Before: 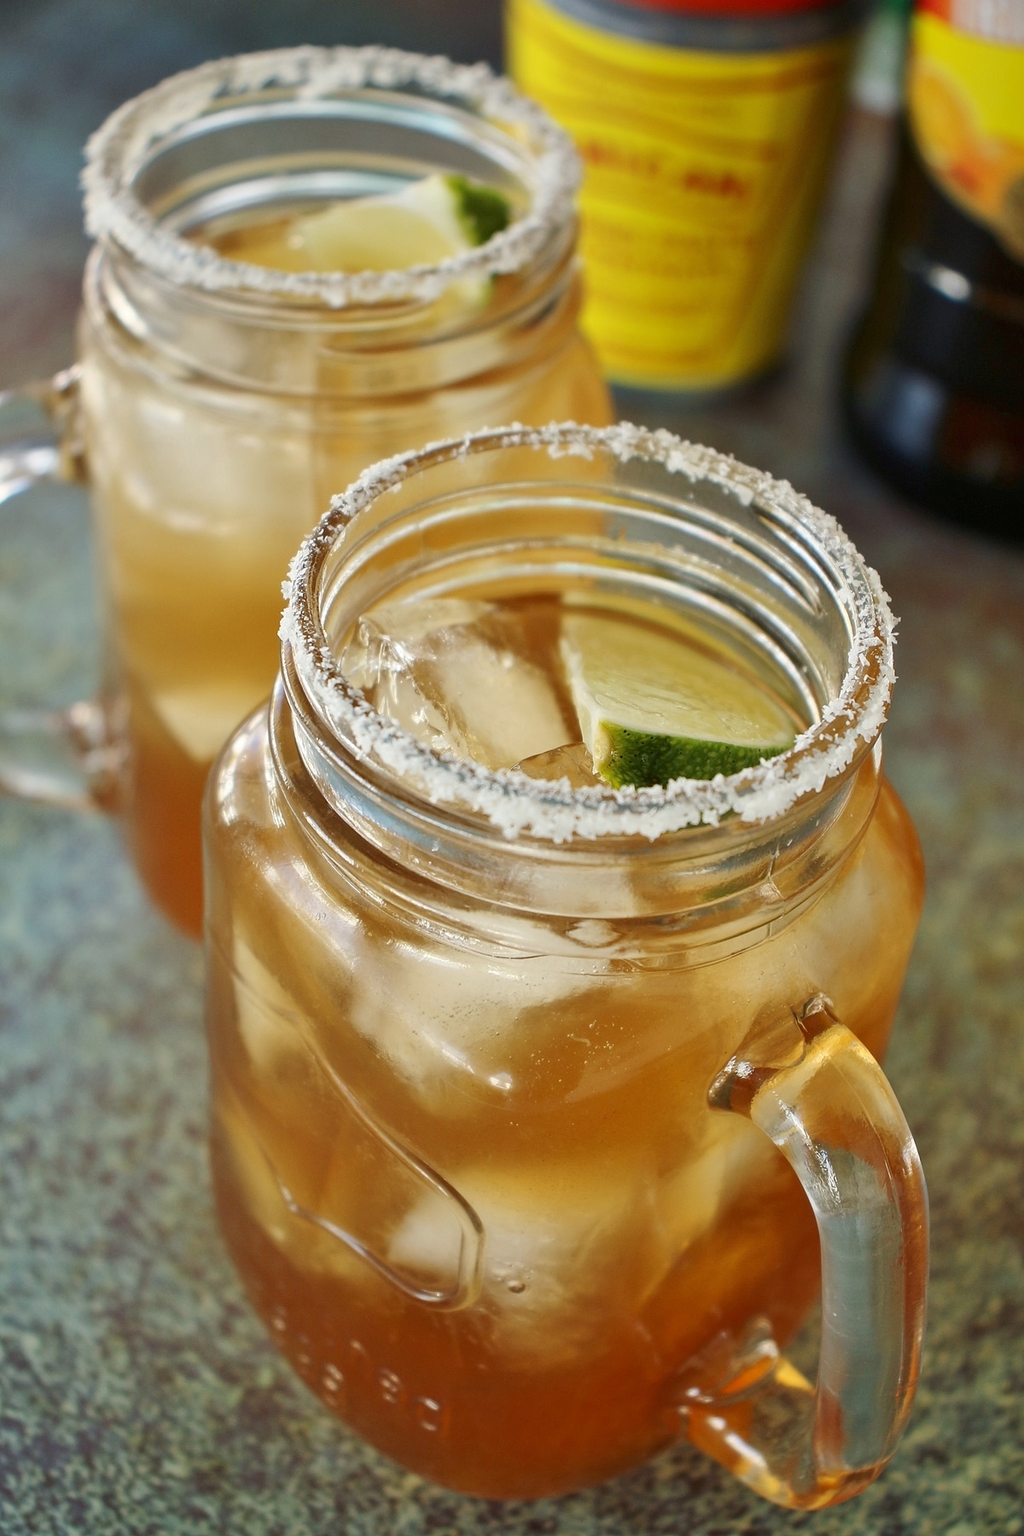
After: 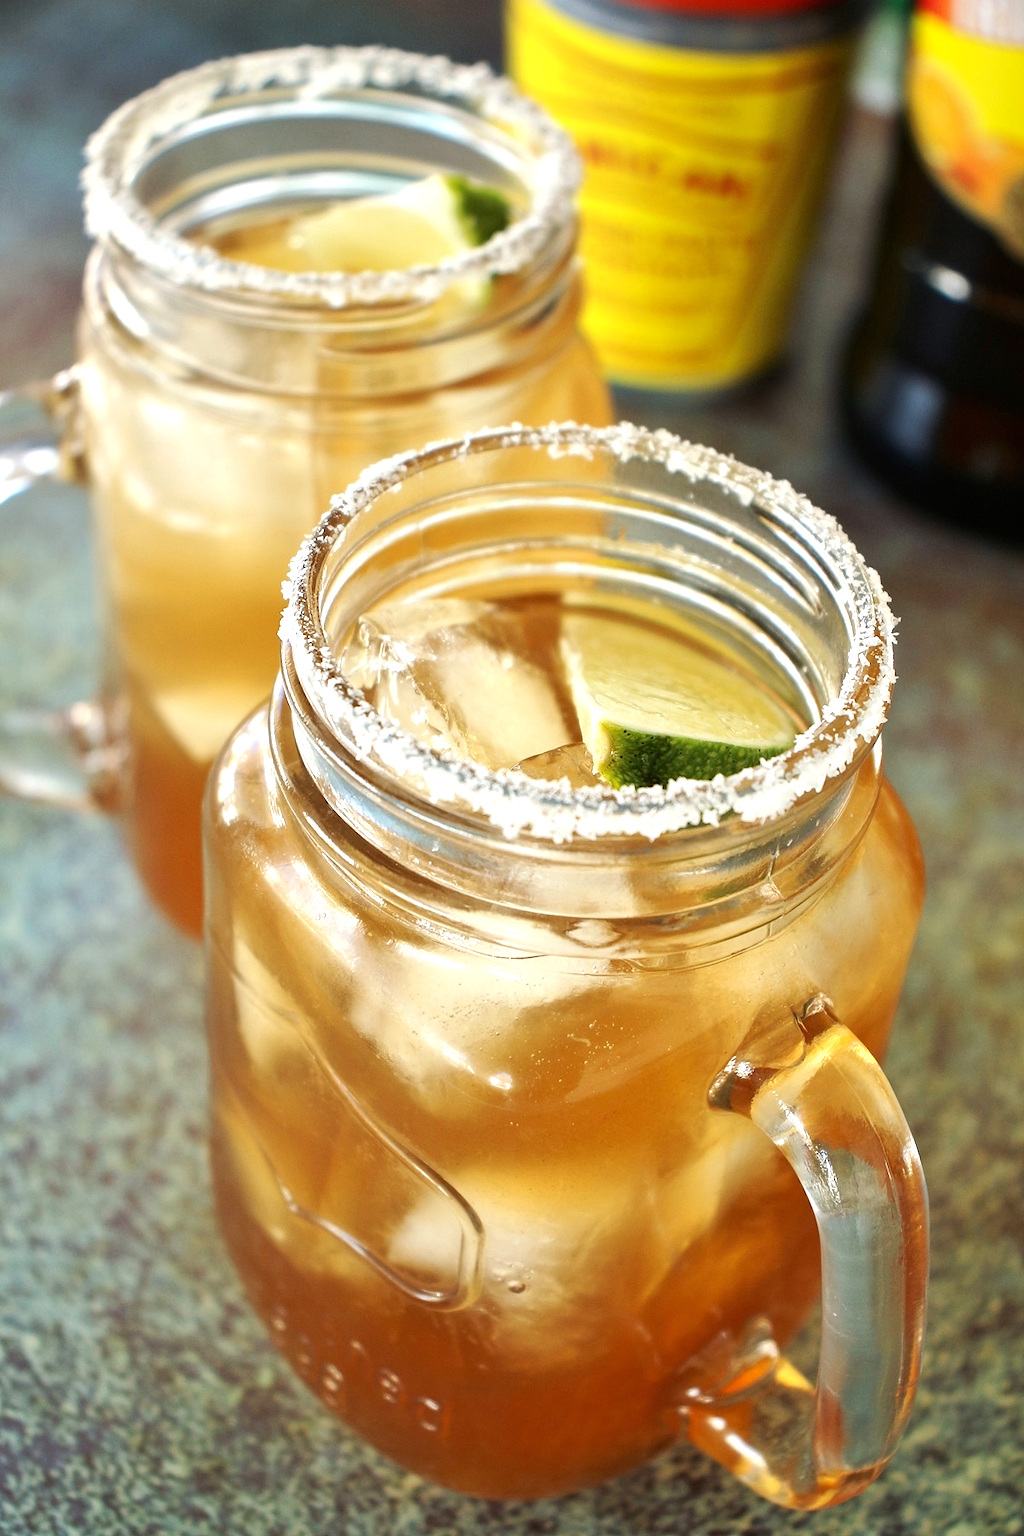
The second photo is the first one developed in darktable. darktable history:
tone curve: curves: ch0 [(0, 0) (0.003, 0.003) (0.011, 0.011) (0.025, 0.025) (0.044, 0.044) (0.069, 0.069) (0.1, 0.099) (0.136, 0.135) (0.177, 0.176) (0.224, 0.223) (0.277, 0.275) (0.335, 0.333) (0.399, 0.396) (0.468, 0.465) (0.543, 0.545) (0.623, 0.625) (0.709, 0.71) (0.801, 0.801) (0.898, 0.898) (1, 1)], preserve colors none
tone equalizer: -8 EV -0.723 EV, -7 EV -0.701 EV, -6 EV -0.634 EV, -5 EV -0.423 EV, -3 EV 0.379 EV, -2 EV 0.6 EV, -1 EV 0.7 EV, +0 EV 0.729 EV
